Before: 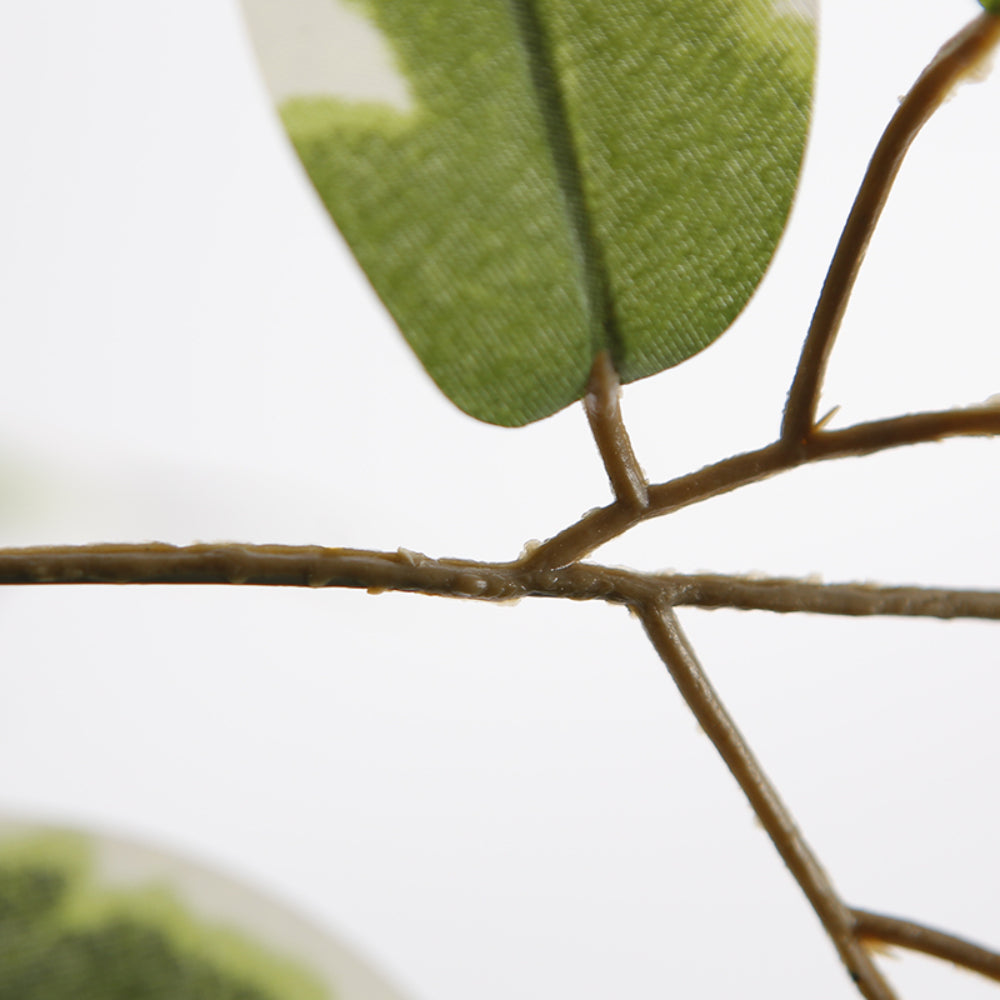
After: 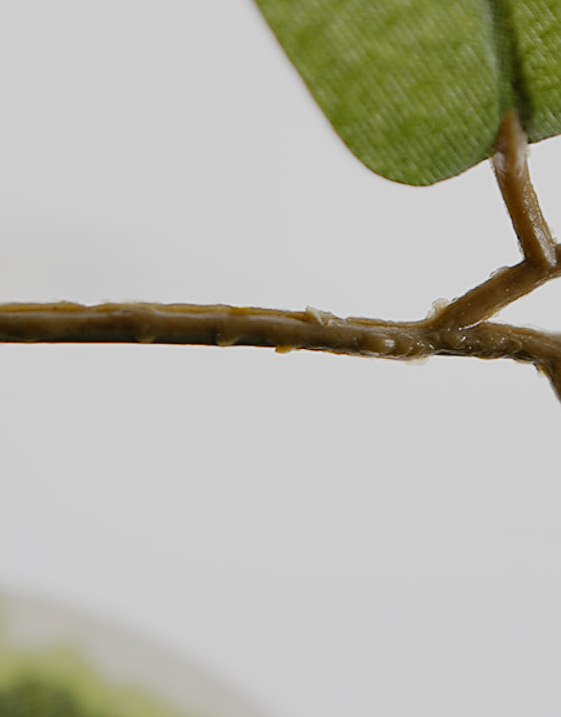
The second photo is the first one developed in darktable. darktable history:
crop: left 9.245%, top 24.126%, right 34.562%, bottom 4.173%
filmic rgb: black relative exposure -7.65 EV, white relative exposure 4.56 EV, hardness 3.61, preserve chrominance no, color science v5 (2021)
sharpen: on, module defaults
